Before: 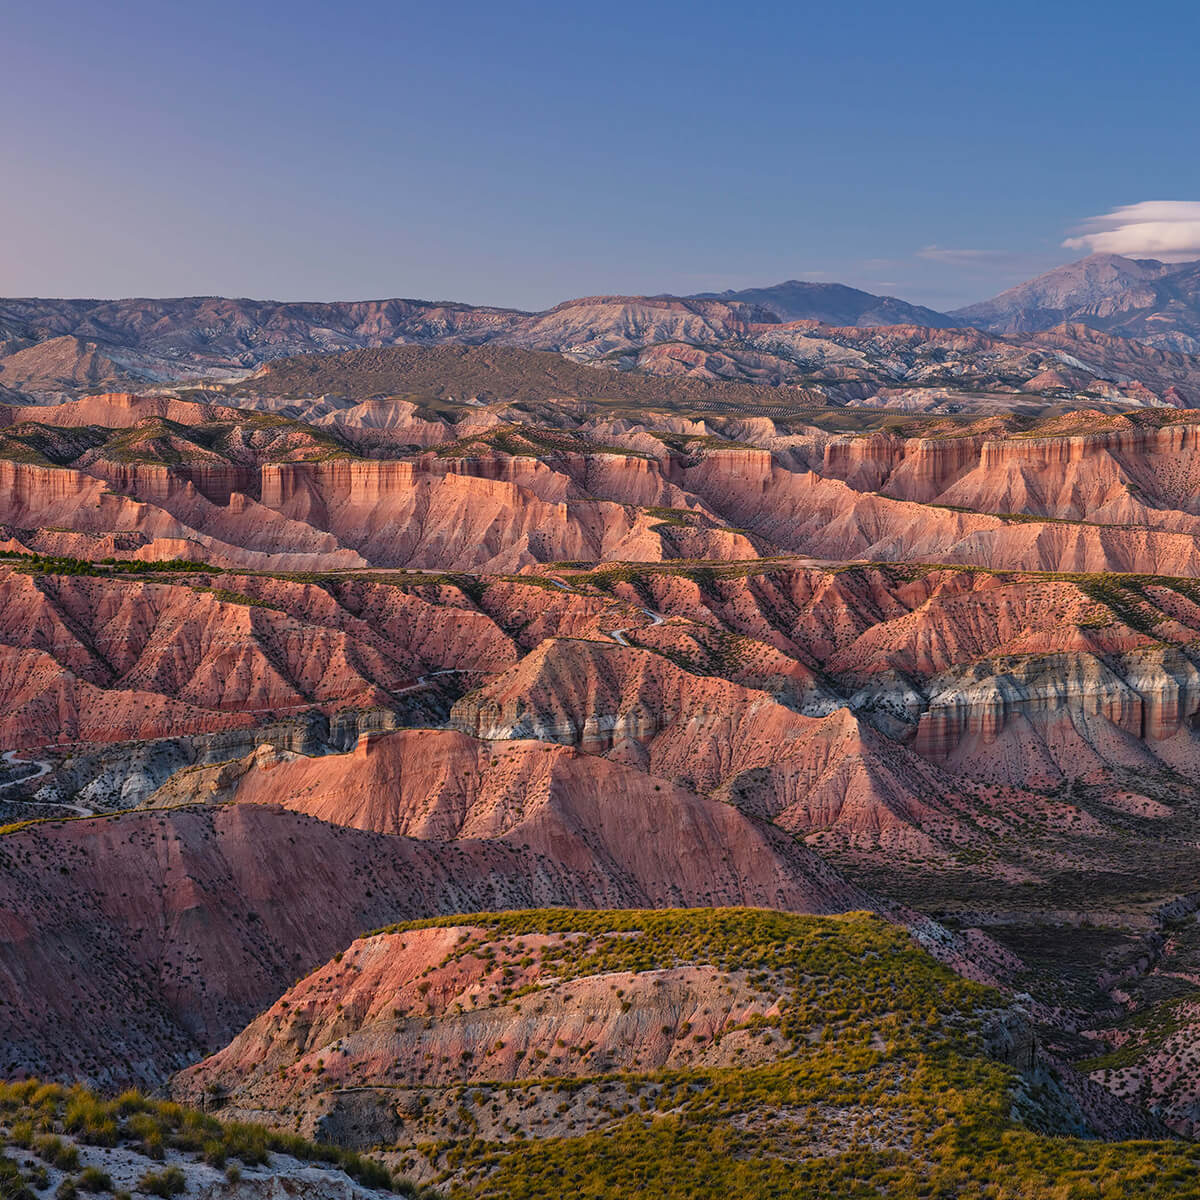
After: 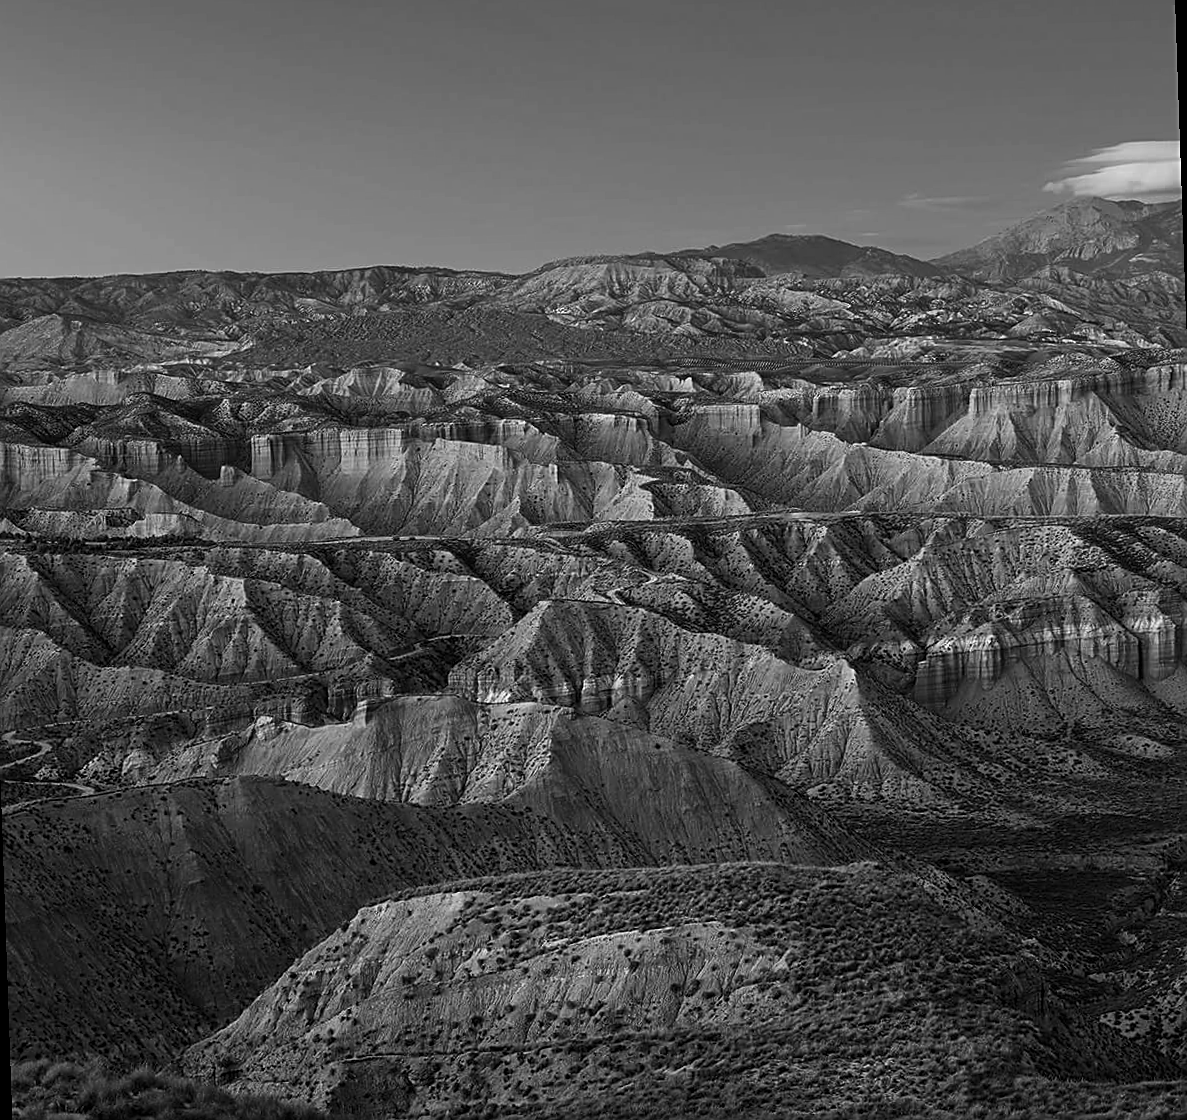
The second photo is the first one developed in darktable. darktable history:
contrast brightness saturation: contrast 0.07, brightness -0.14, saturation 0.11
rotate and perspective: rotation -2°, crop left 0.022, crop right 0.978, crop top 0.049, crop bottom 0.951
sharpen: on, module defaults
monochrome: on, module defaults
